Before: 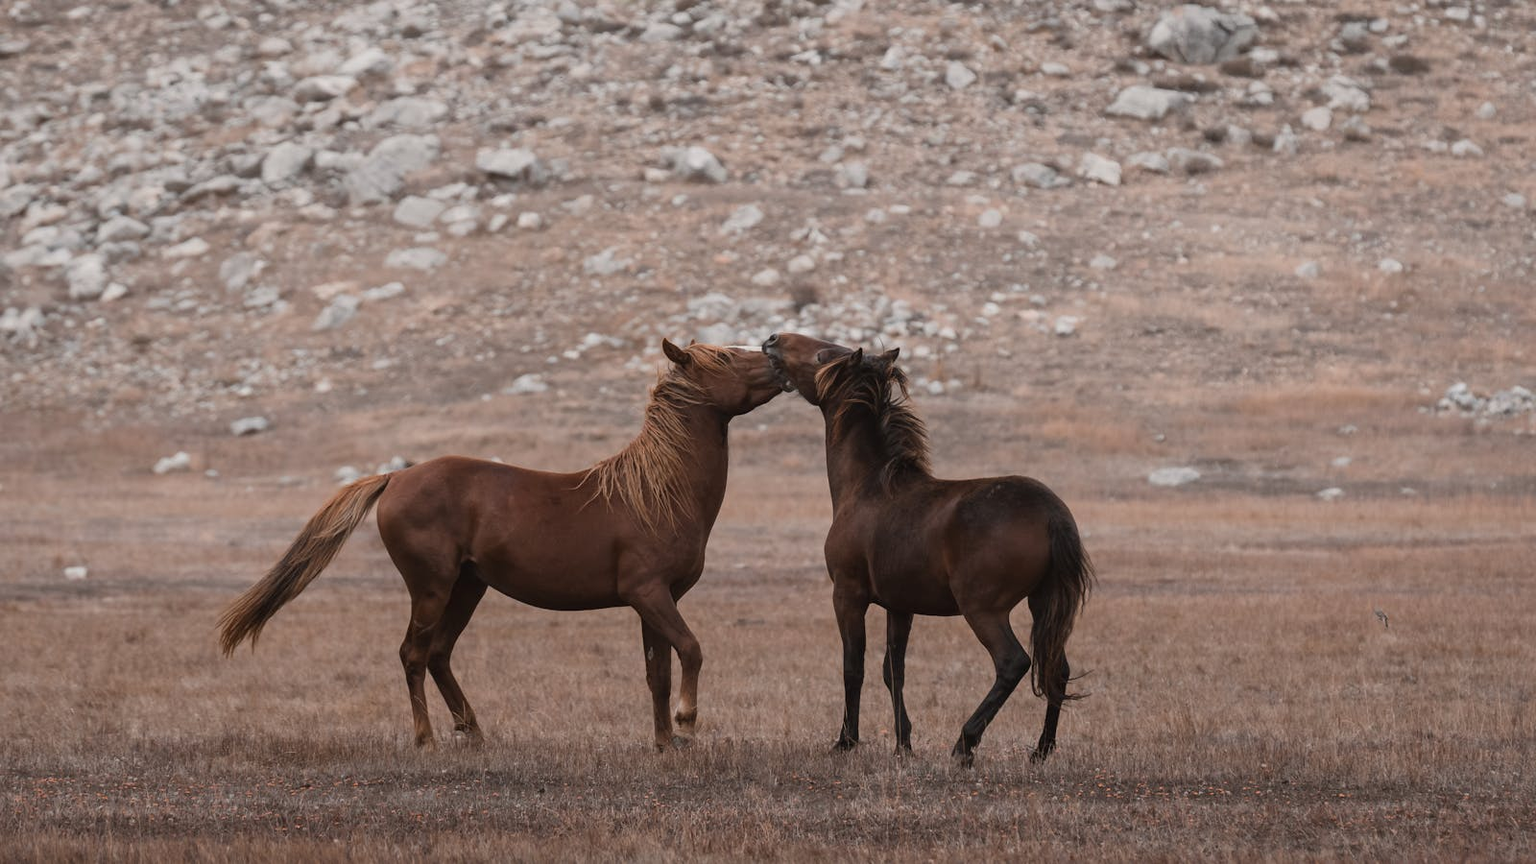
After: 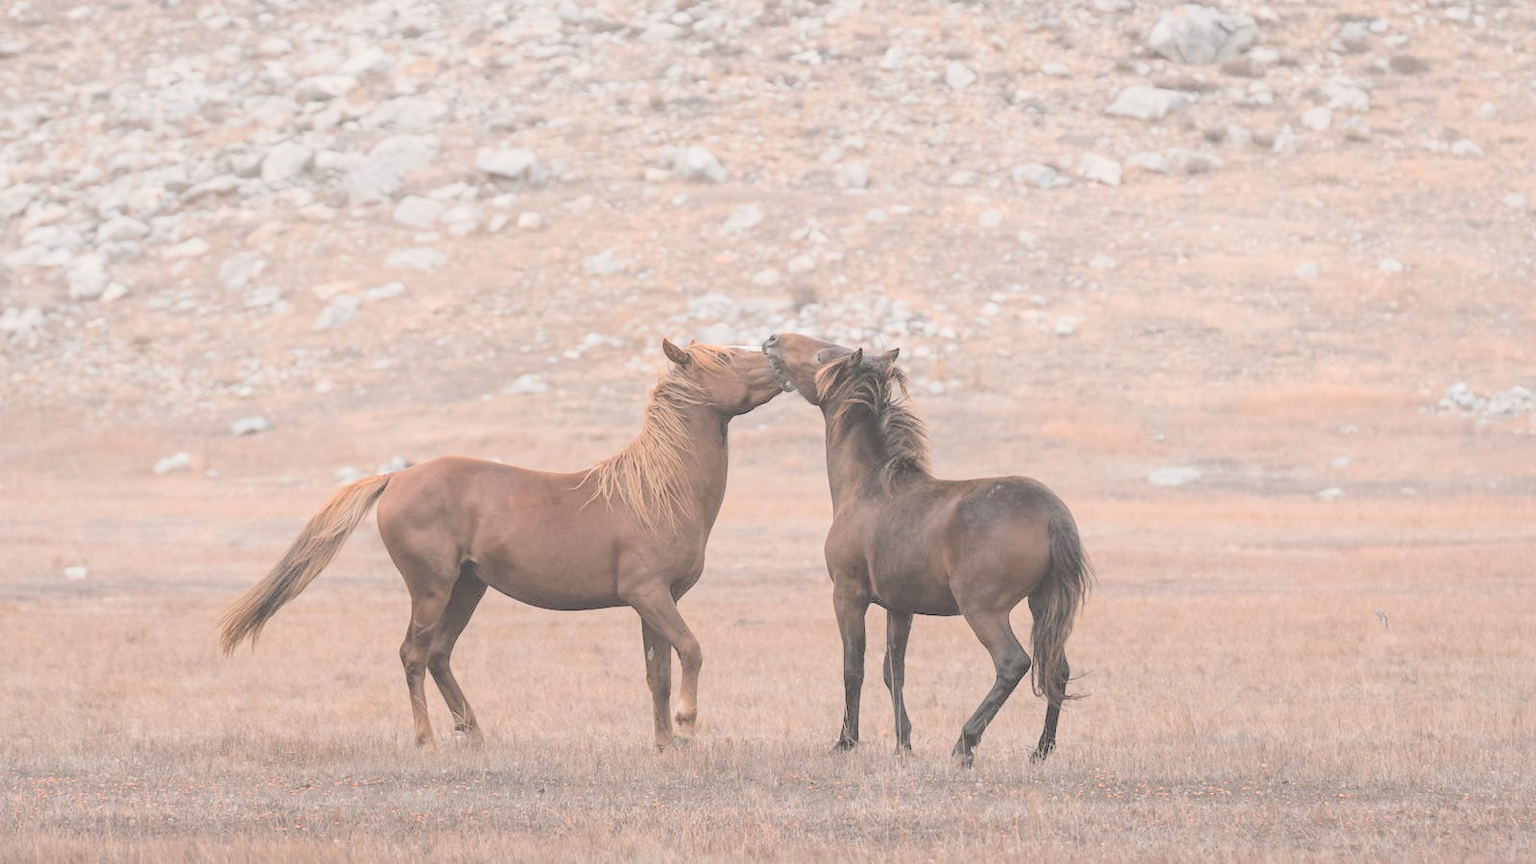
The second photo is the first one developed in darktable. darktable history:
tone equalizer: on, module defaults
contrast brightness saturation: brightness 0.98
